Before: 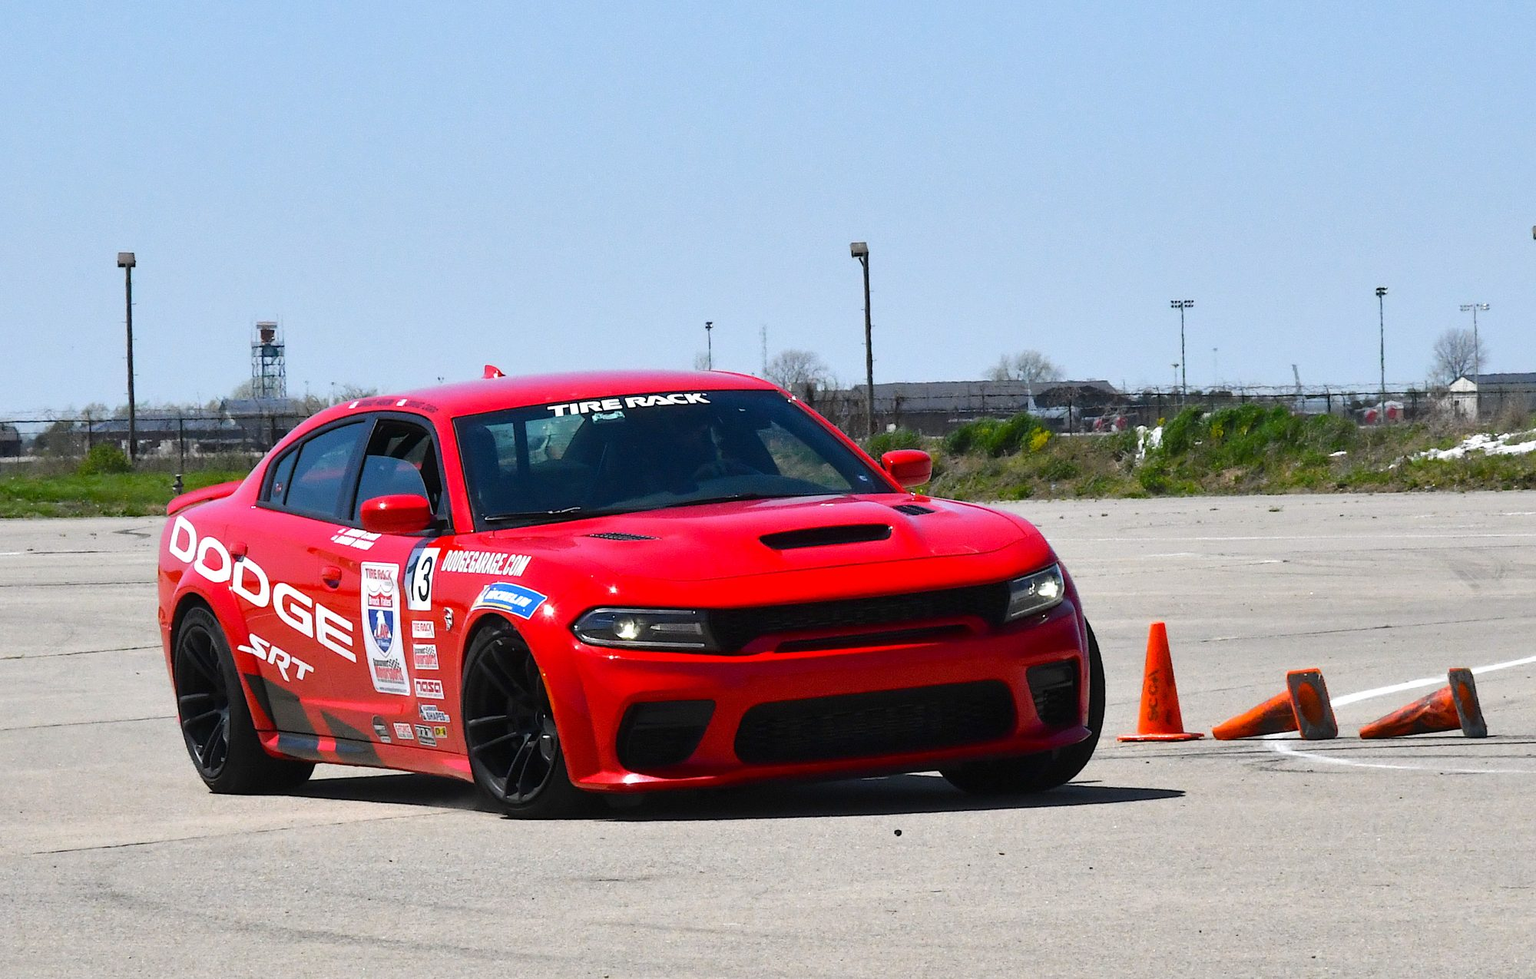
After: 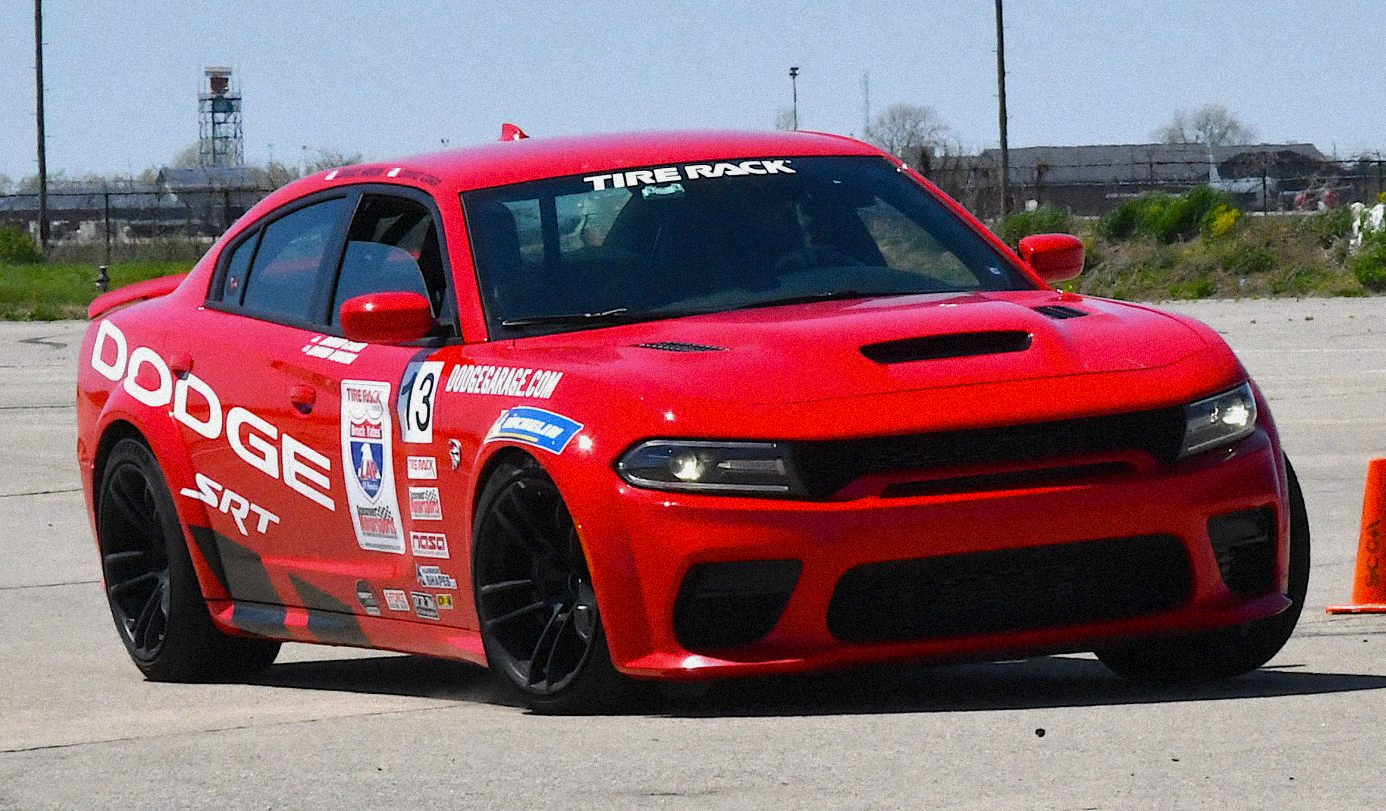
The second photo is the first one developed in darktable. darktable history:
grain: mid-tones bias 0%
exposure: exposure -0.177 EV, compensate highlight preservation false
crop: left 6.488%, top 27.668%, right 24.183%, bottom 8.656%
white balance: emerald 1
